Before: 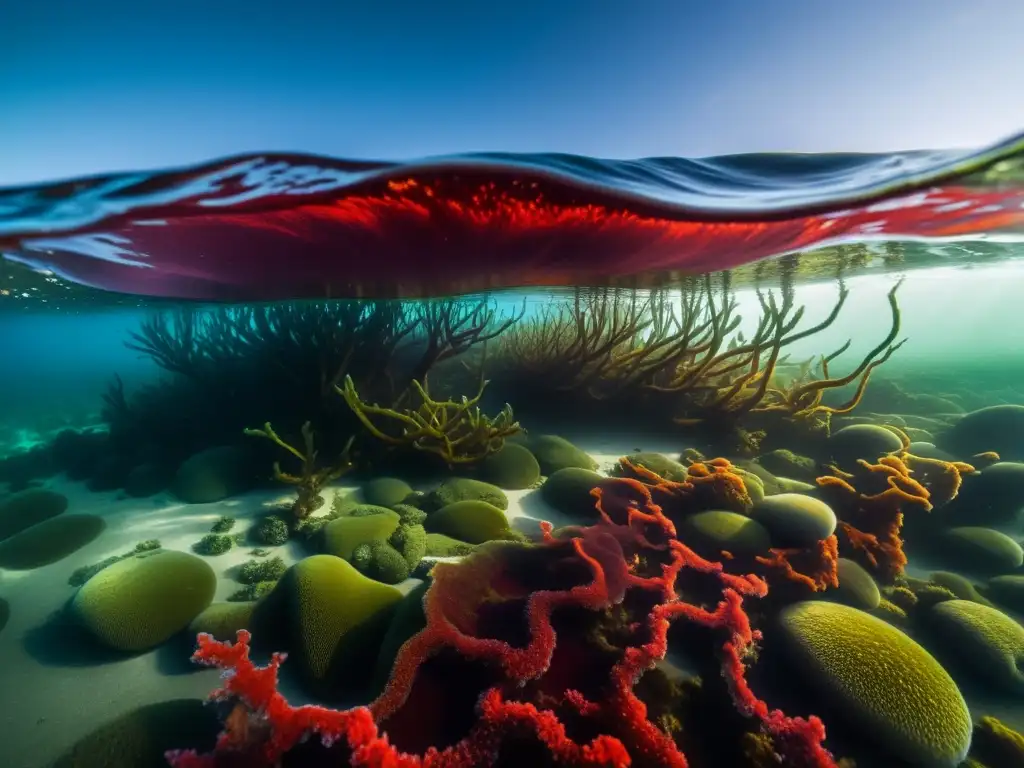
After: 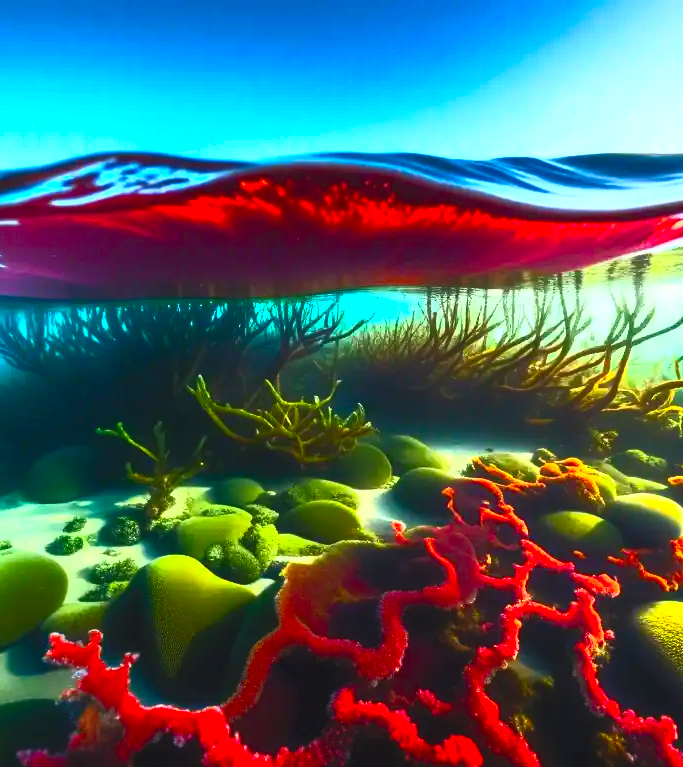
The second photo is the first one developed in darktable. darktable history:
contrast brightness saturation: contrast 0.981, brightness 0.981, saturation 0.989
crop and rotate: left 14.5%, right 18.712%
